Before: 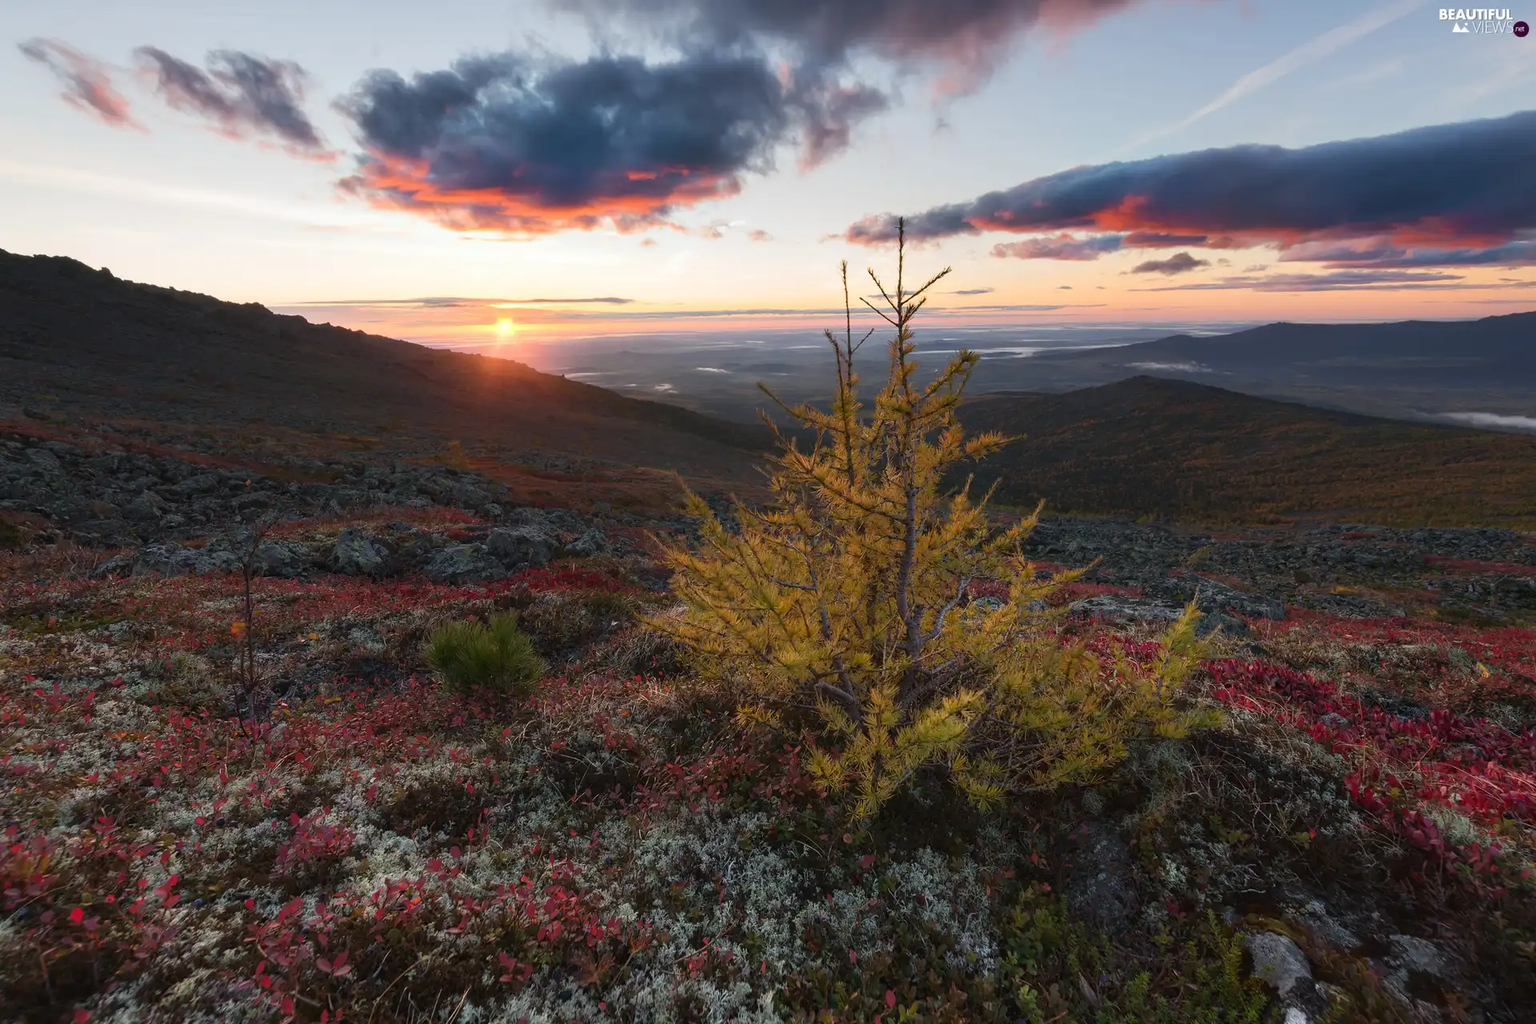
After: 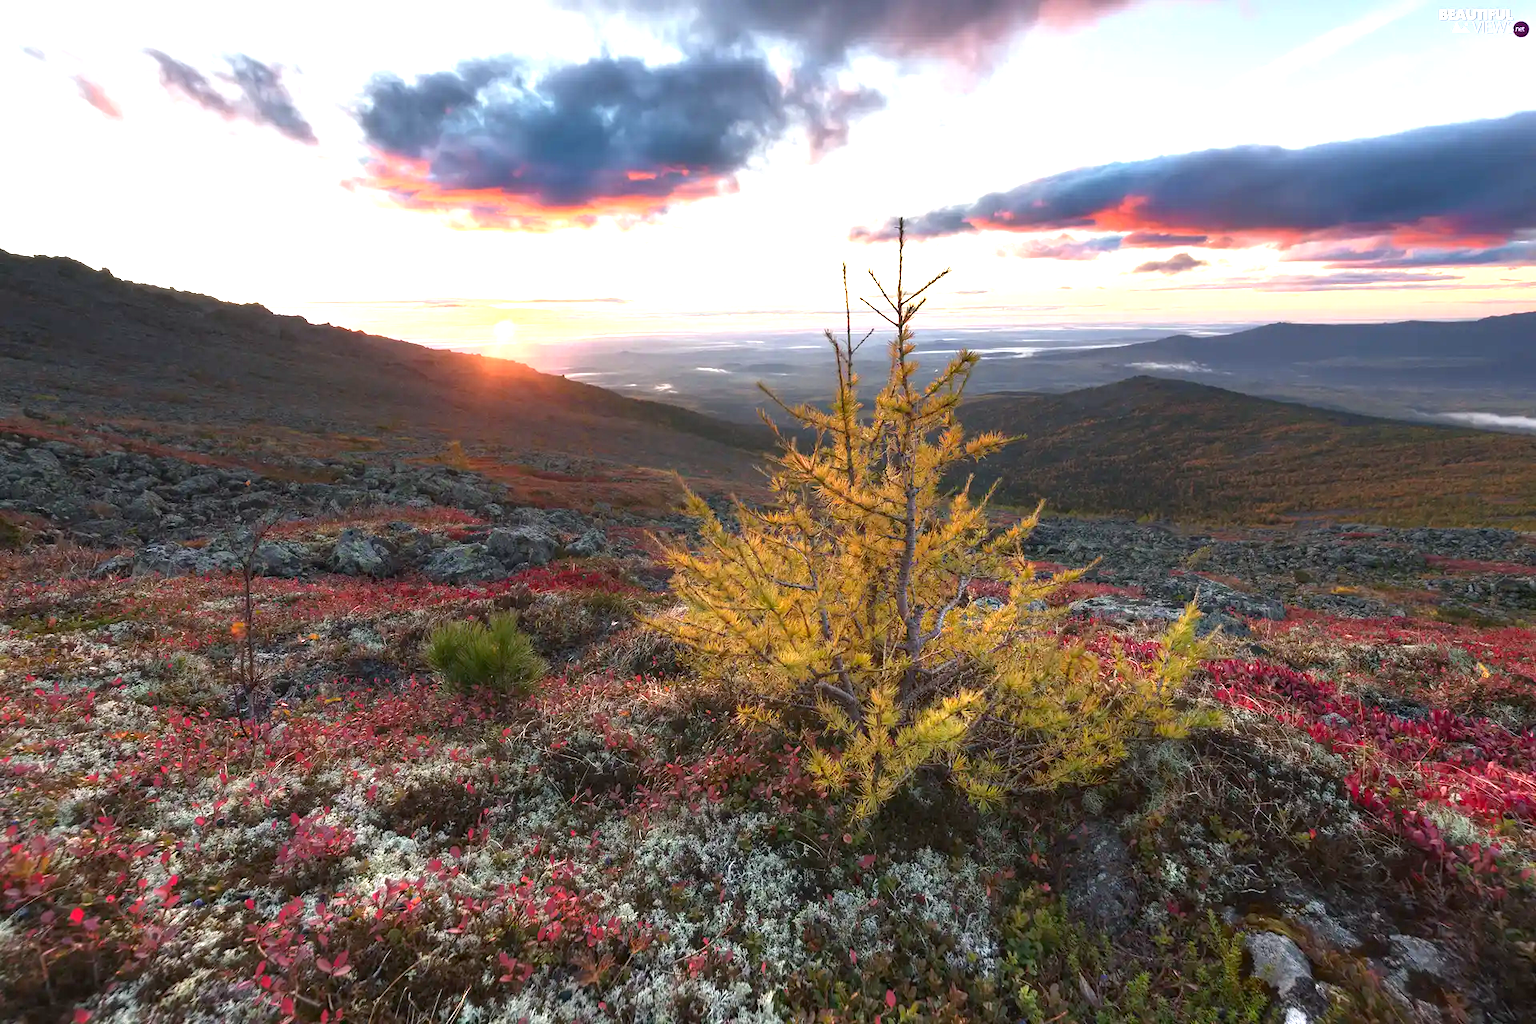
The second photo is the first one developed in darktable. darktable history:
exposure: black level correction 0.001, exposure 1.322 EV, compensate highlight preservation false
